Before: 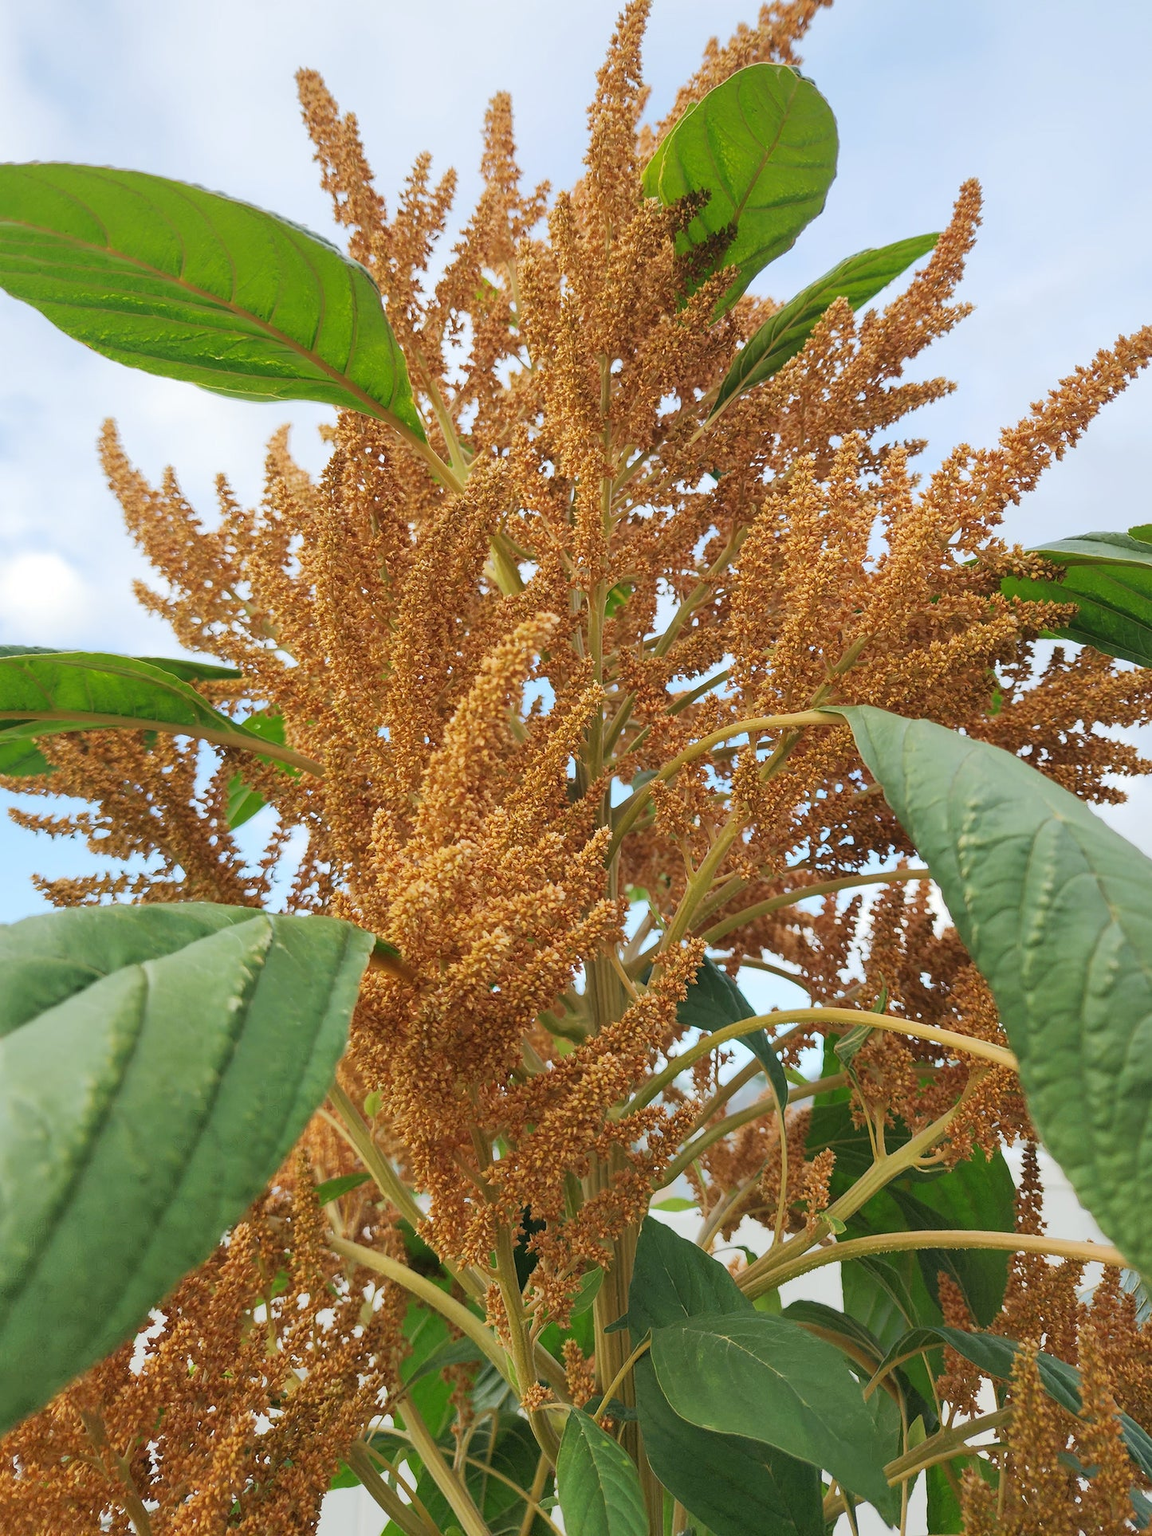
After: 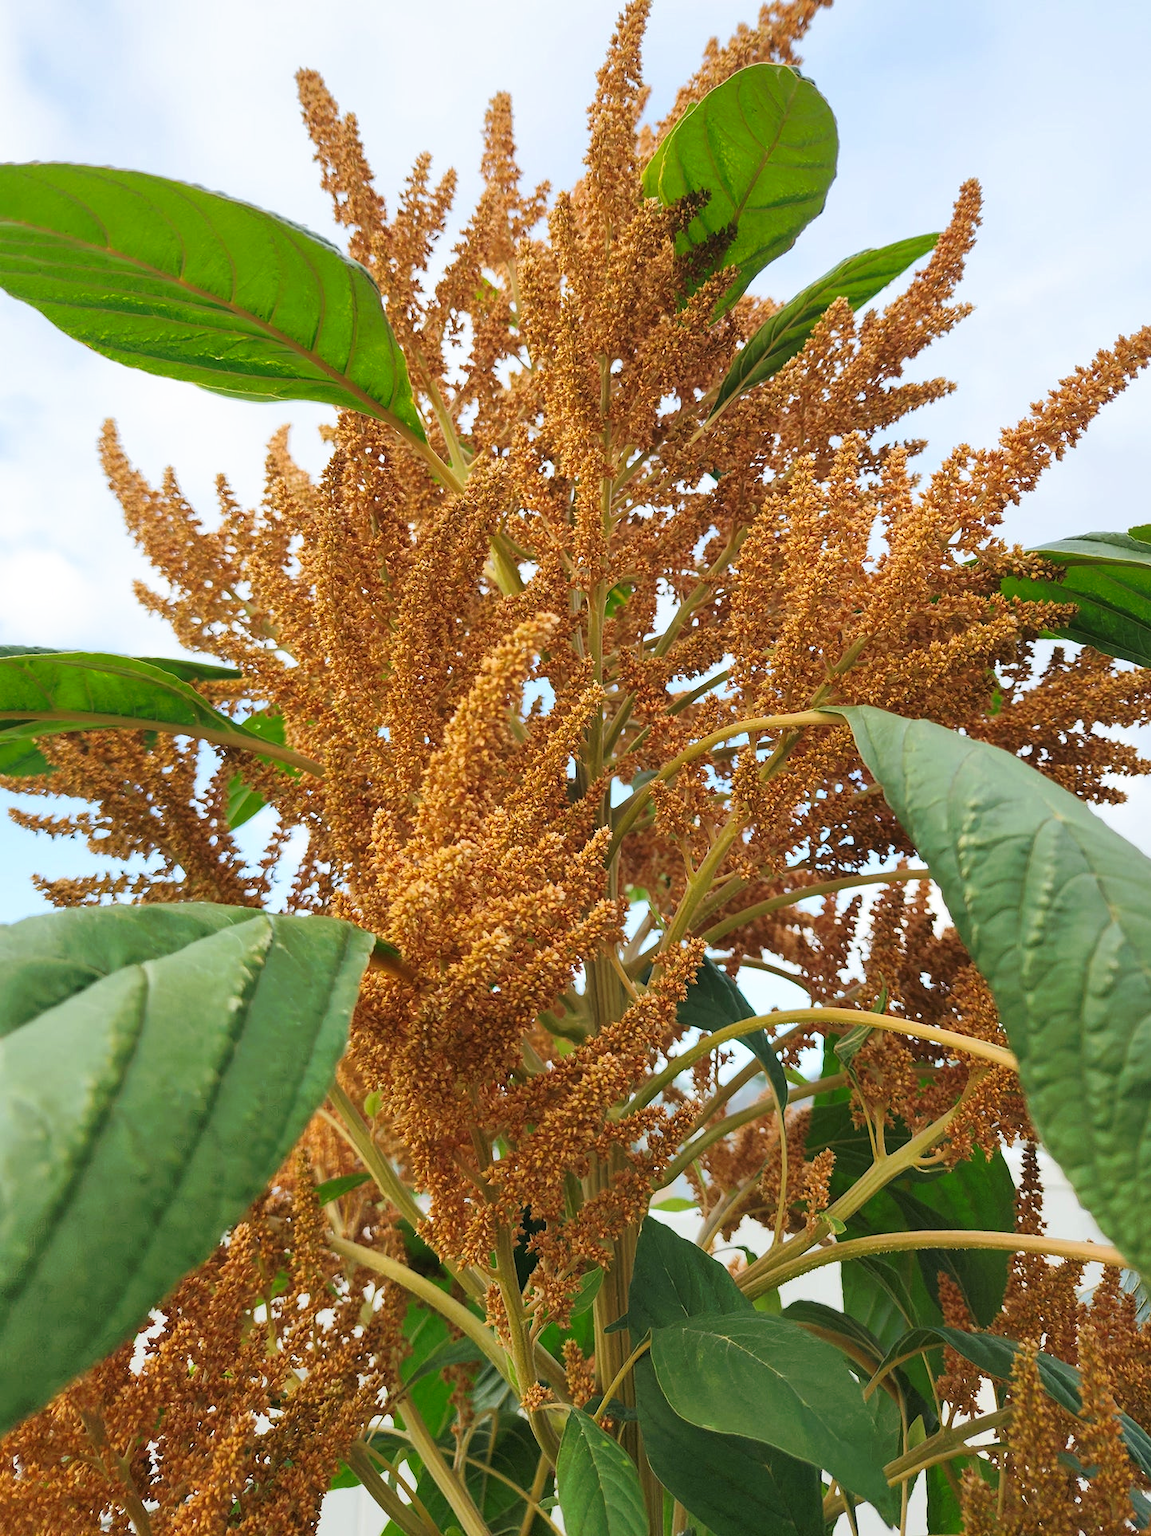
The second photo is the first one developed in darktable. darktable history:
base curve: curves: ch0 [(0, 0) (0.595, 0.418) (1, 1)], preserve colors none
tone curve: curves: ch0 [(0, 0) (0.003, 0.011) (0.011, 0.02) (0.025, 0.032) (0.044, 0.046) (0.069, 0.071) (0.1, 0.107) (0.136, 0.144) (0.177, 0.189) (0.224, 0.244) (0.277, 0.309) (0.335, 0.398) (0.399, 0.477) (0.468, 0.583) (0.543, 0.675) (0.623, 0.772) (0.709, 0.855) (0.801, 0.926) (0.898, 0.979) (1, 1)], preserve colors none
